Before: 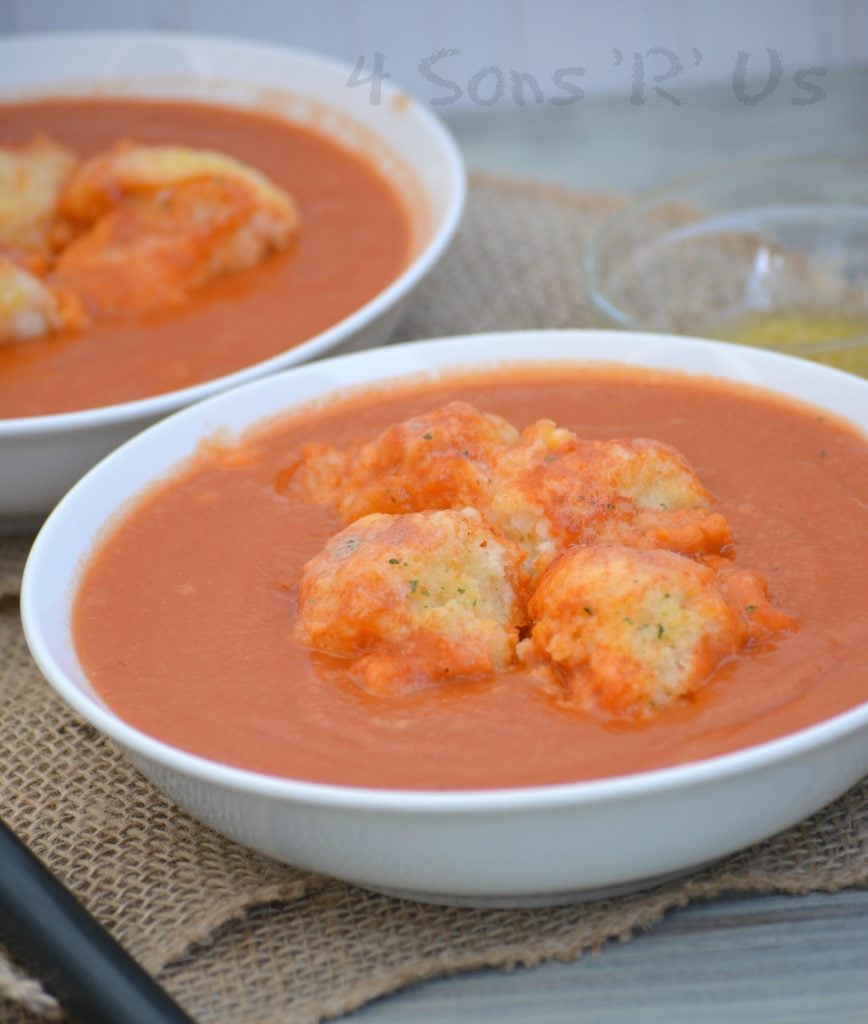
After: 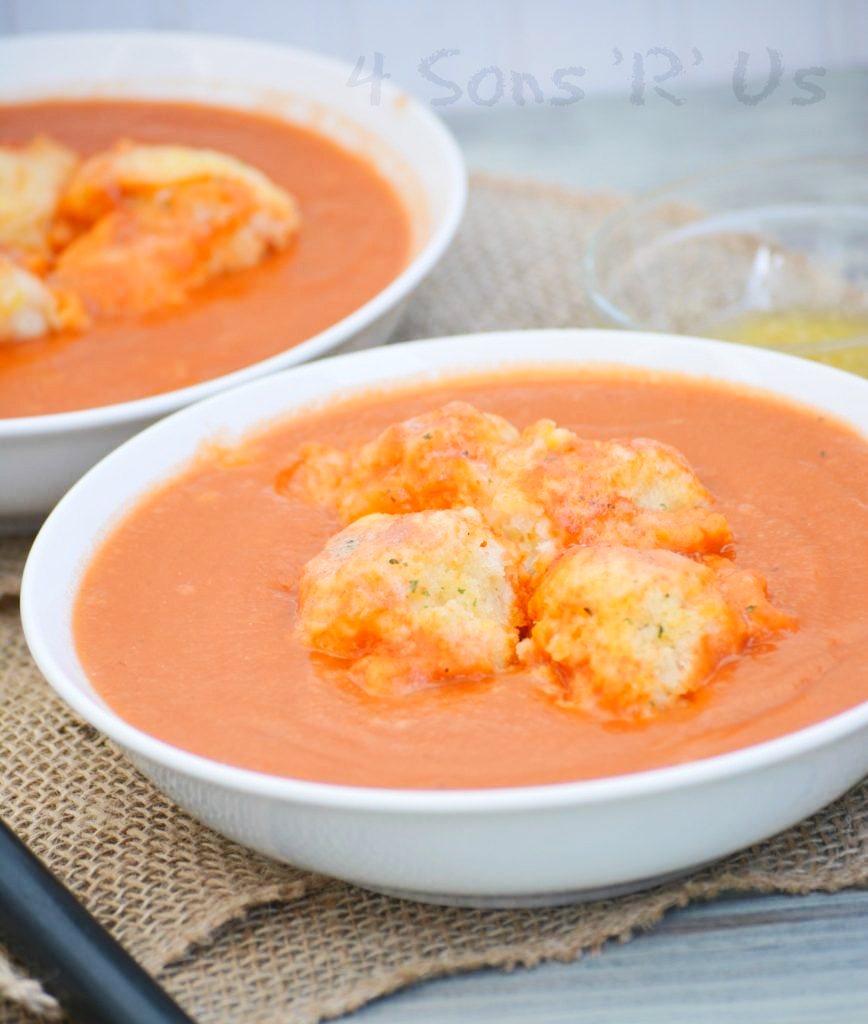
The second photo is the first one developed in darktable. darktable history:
tone curve: curves: ch0 [(0, 0) (0.055, 0.057) (0.258, 0.307) (0.434, 0.543) (0.517, 0.657) (0.745, 0.874) (1, 1)]; ch1 [(0, 0) (0.346, 0.307) (0.418, 0.383) (0.46, 0.439) (0.482, 0.493) (0.502, 0.503) (0.517, 0.514) (0.55, 0.561) (0.588, 0.603) (0.646, 0.688) (1, 1)]; ch2 [(0, 0) (0.346, 0.34) (0.431, 0.45) (0.485, 0.499) (0.5, 0.503) (0.527, 0.525) (0.545, 0.562) (0.679, 0.706) (1, 1)], preserve colors none
